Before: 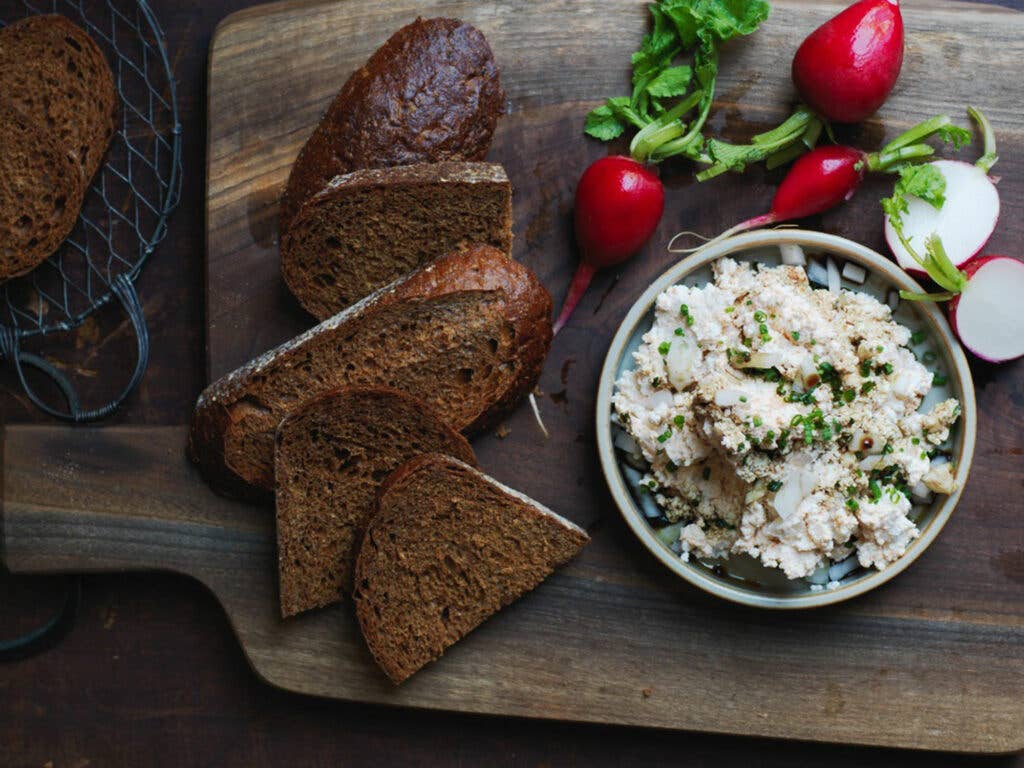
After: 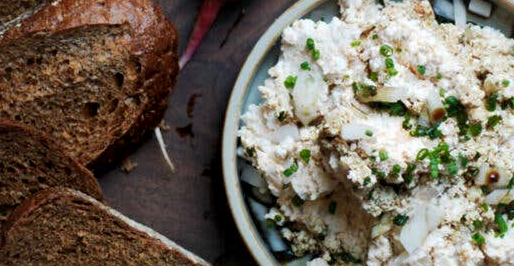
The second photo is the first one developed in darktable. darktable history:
local contrast: mode bilateral grid, contrast 20, coarseness 50, detail 171%, midtone range 0.2
crop: left 36.607%, top 34.735%, right 13.146%, bottom 30.611%
